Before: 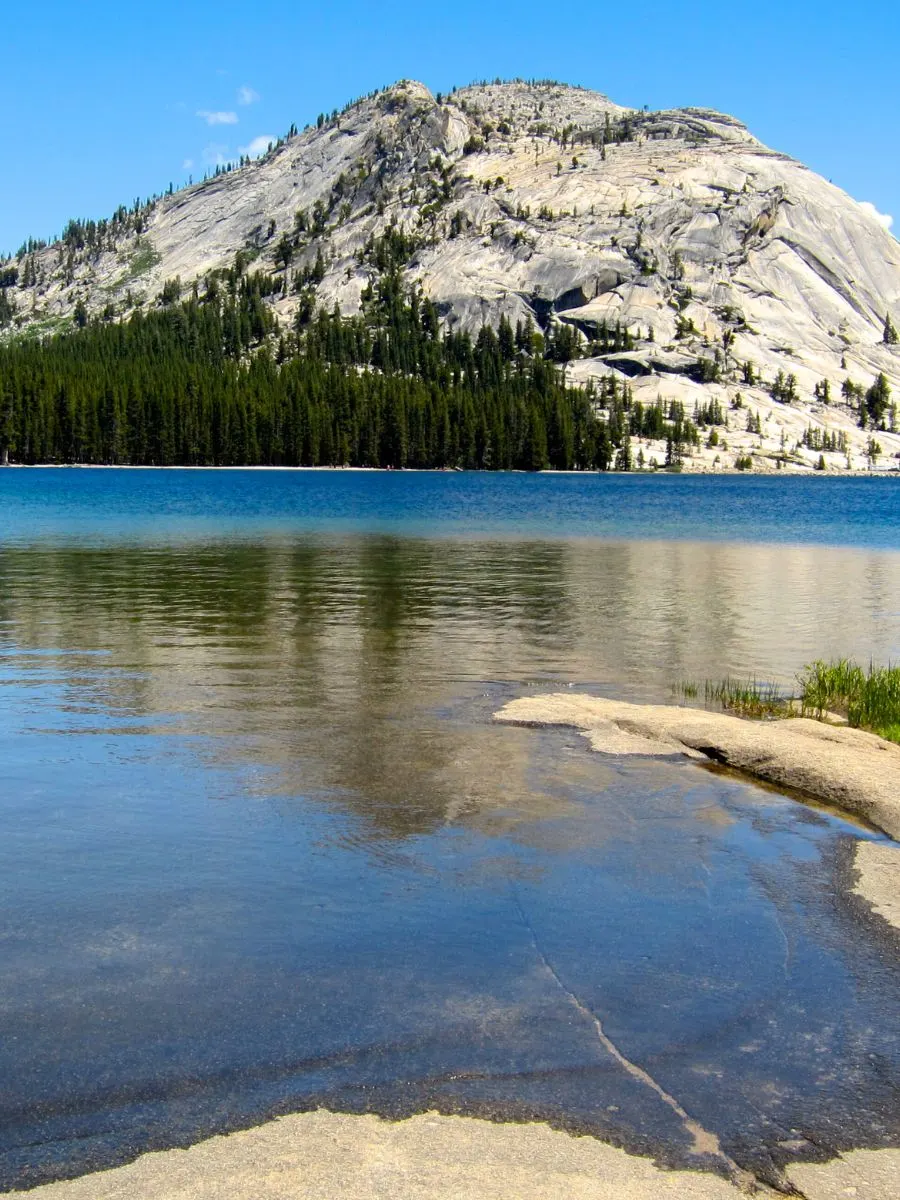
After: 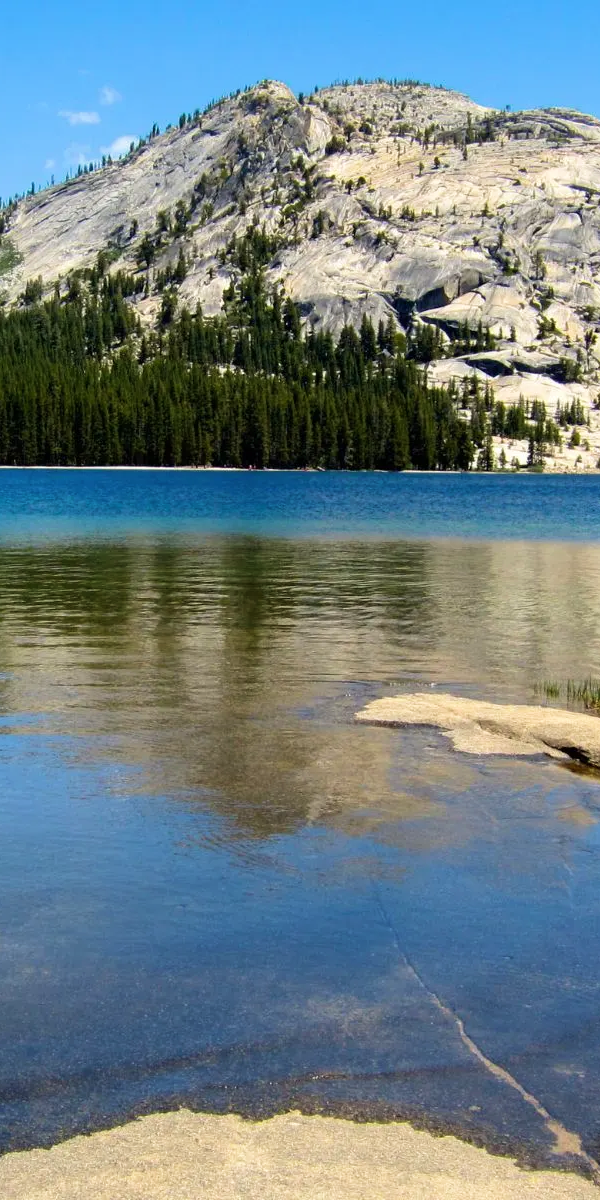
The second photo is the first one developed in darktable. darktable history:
crop and rotate: left 15.431%, right 17.873%
color correction: highlights b* 0.042, saturation 0.981
velvia: on, module defaults
